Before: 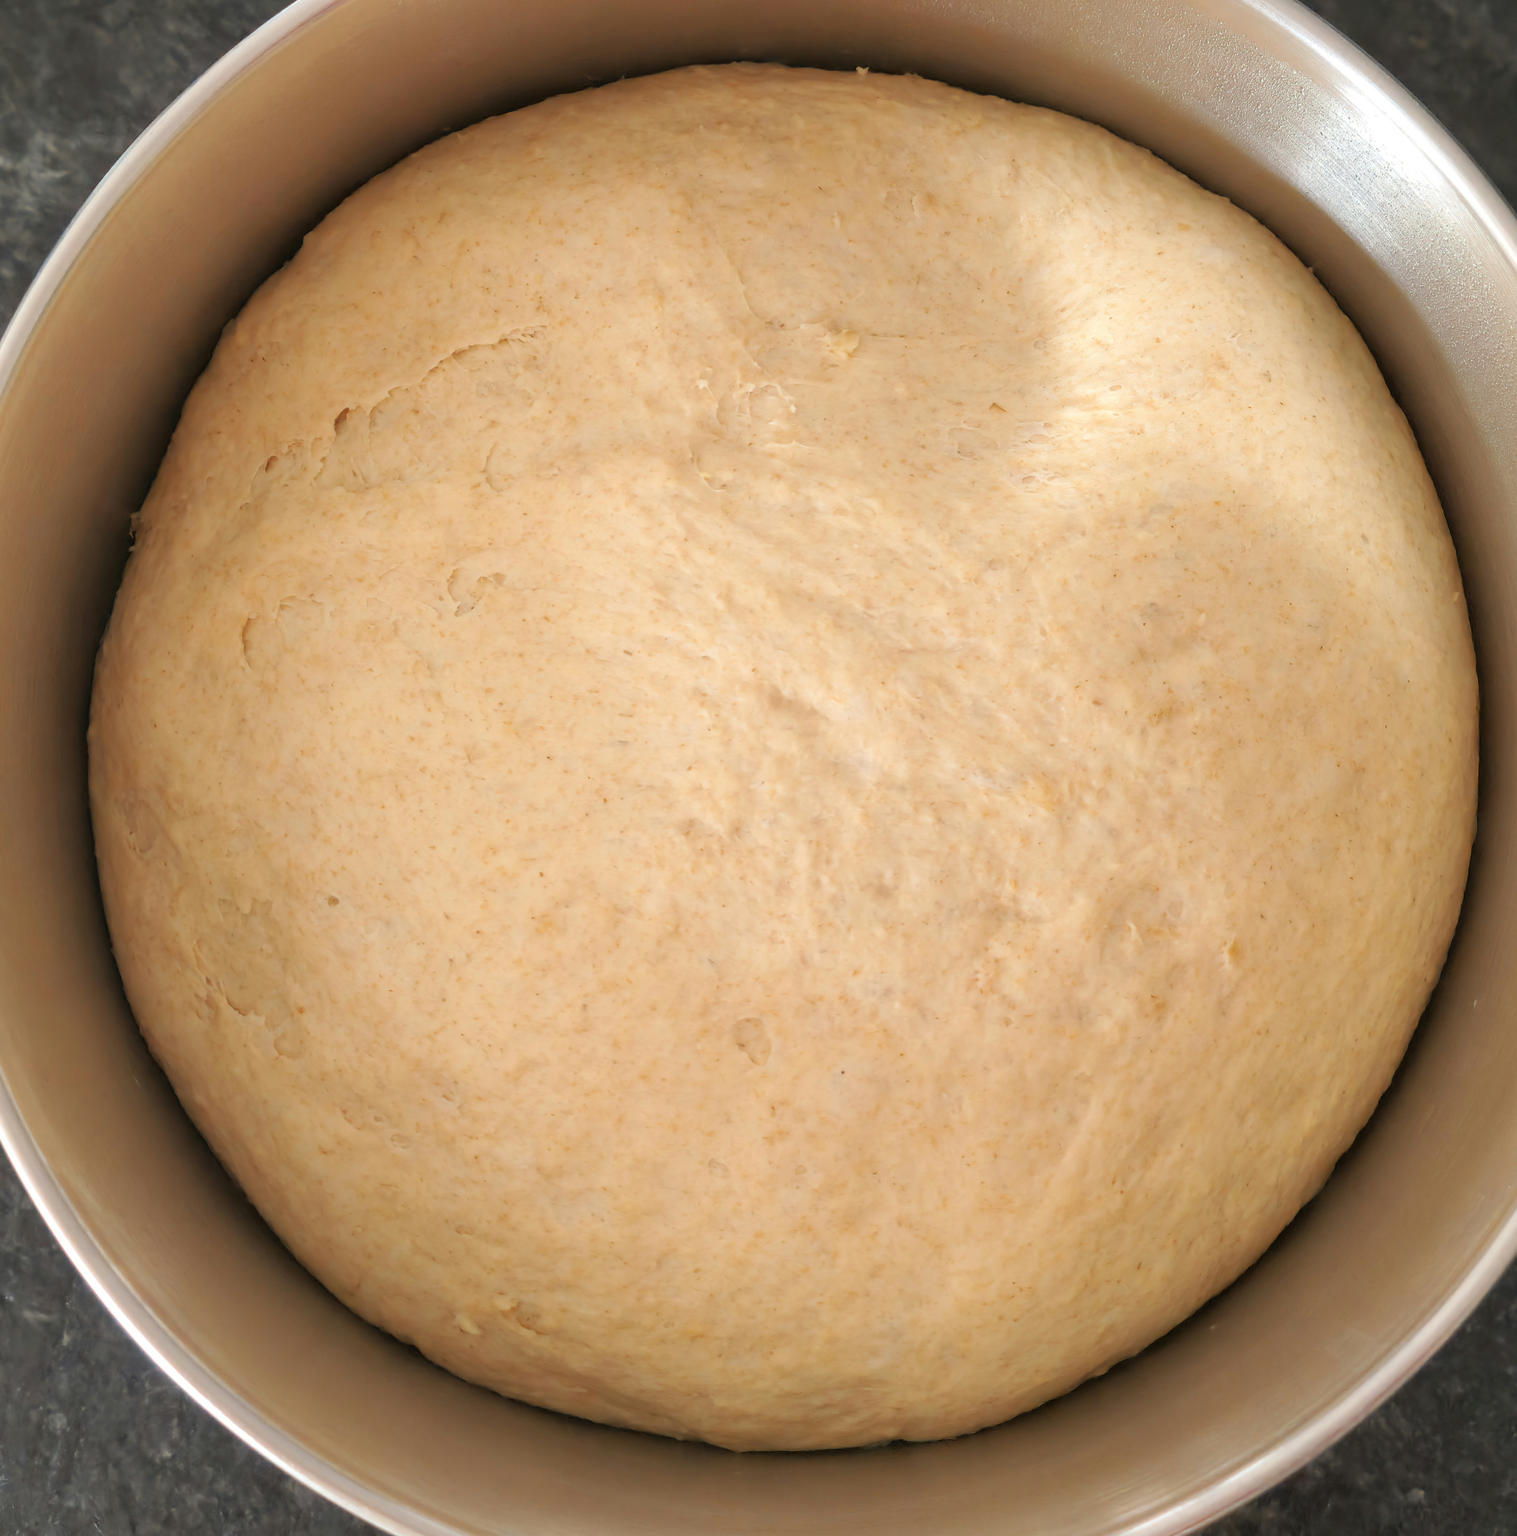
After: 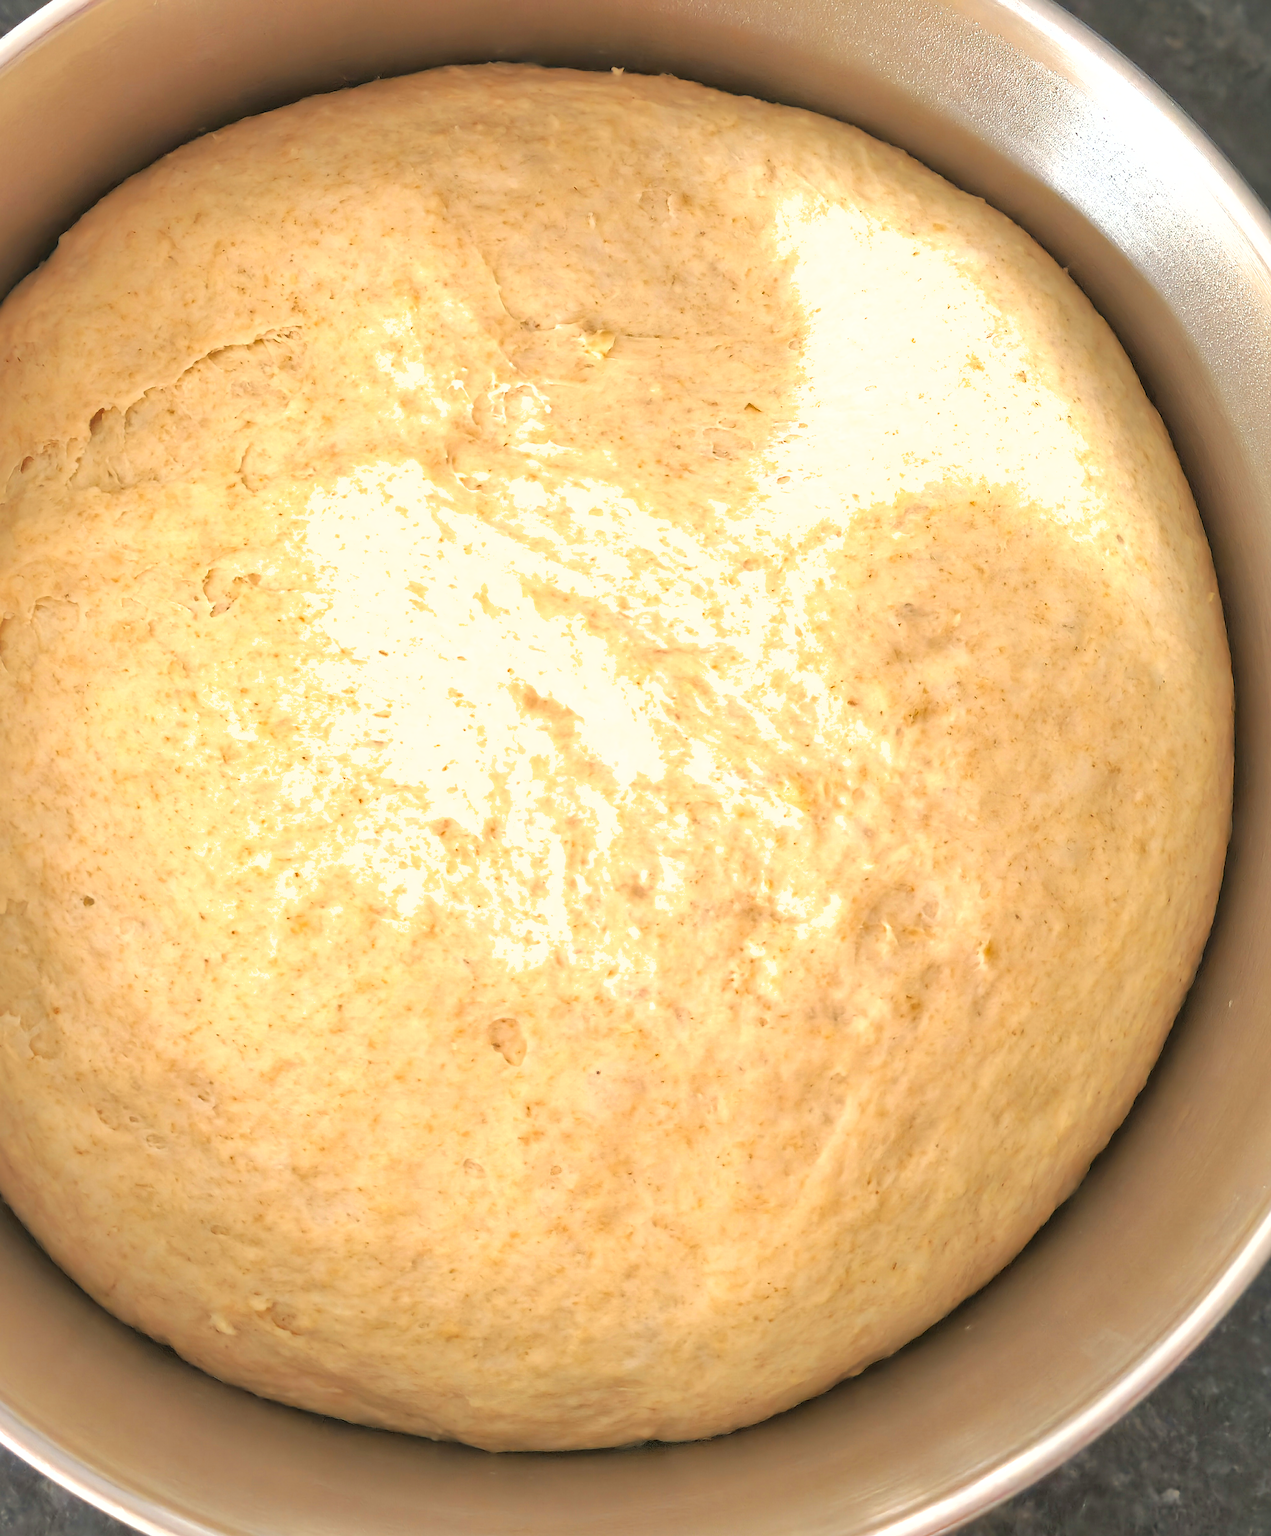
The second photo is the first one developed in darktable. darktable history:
shadows and highlights: on, module defaults
crop: left 16.163%
sharpen: on, module defaults
exposure: black level correction 0, exposure 0.699 EV, compensate highlight preservation false
